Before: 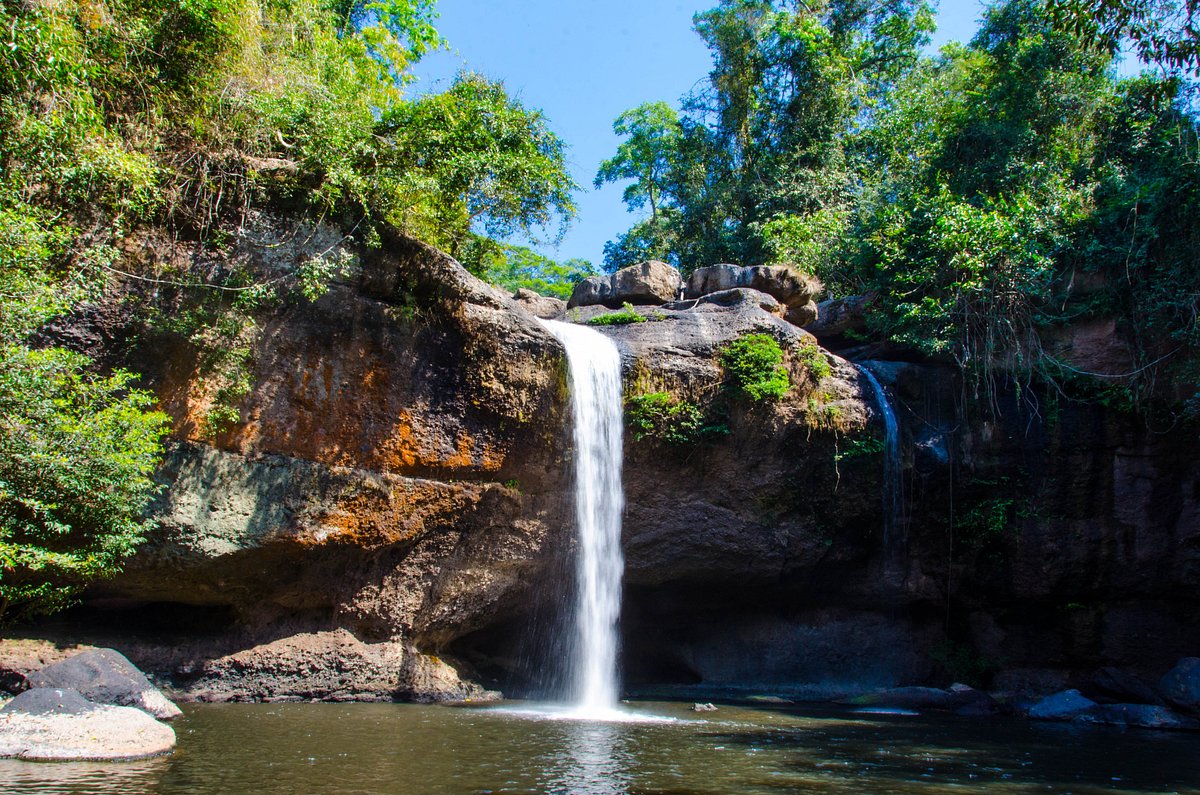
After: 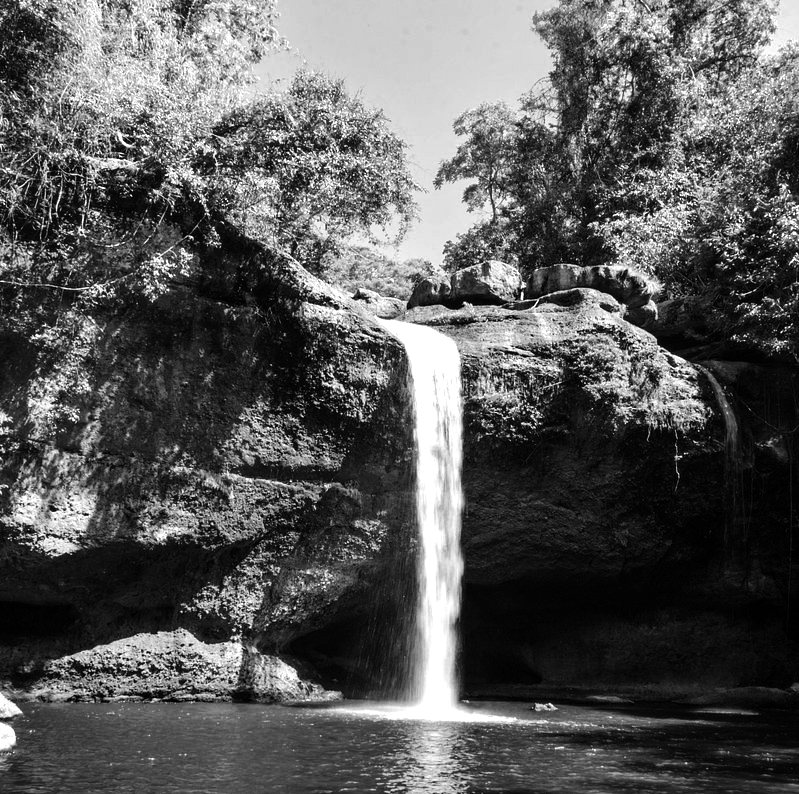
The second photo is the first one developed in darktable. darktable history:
monochrome: a -74.22, b 78.2
crop and rotate: left 13.409%, right 19.924%
exposure: compensate highlight preservation false
tone equalizer: -8 EV -0.75 EV, -7 EV -0.7 EV, -6 EV -0.6 EV, -5 EV -0.4 EV, -3 EV 0.4 EV, -2 EV 0.6 EV, -1 EV 0.7 EV, +0 EV 0.75 EV, edges refinement/feathering 500, mask exposure compensation -1.57 EV, preserve details no
haze removal: compatibility mode true, adaptive false
